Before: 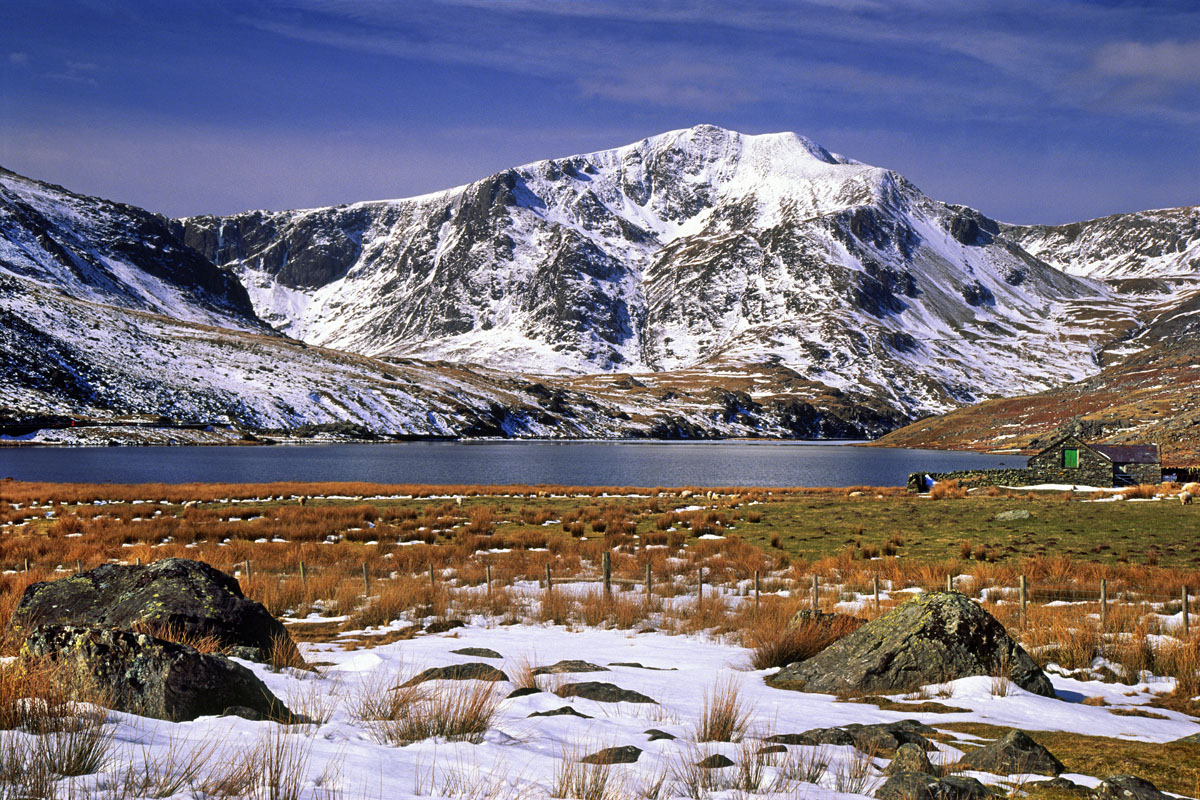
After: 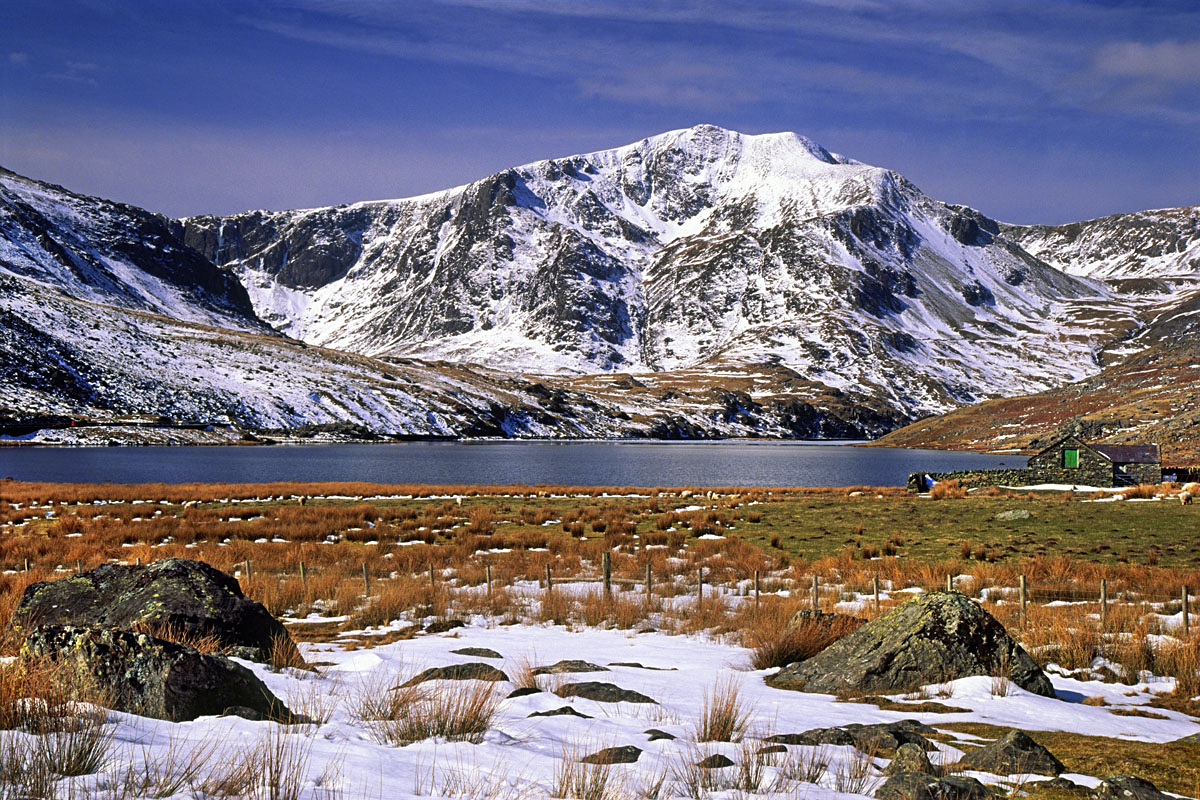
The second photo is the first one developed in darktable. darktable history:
sharpen: amount 0.2
white balance: red 1, blue 1
